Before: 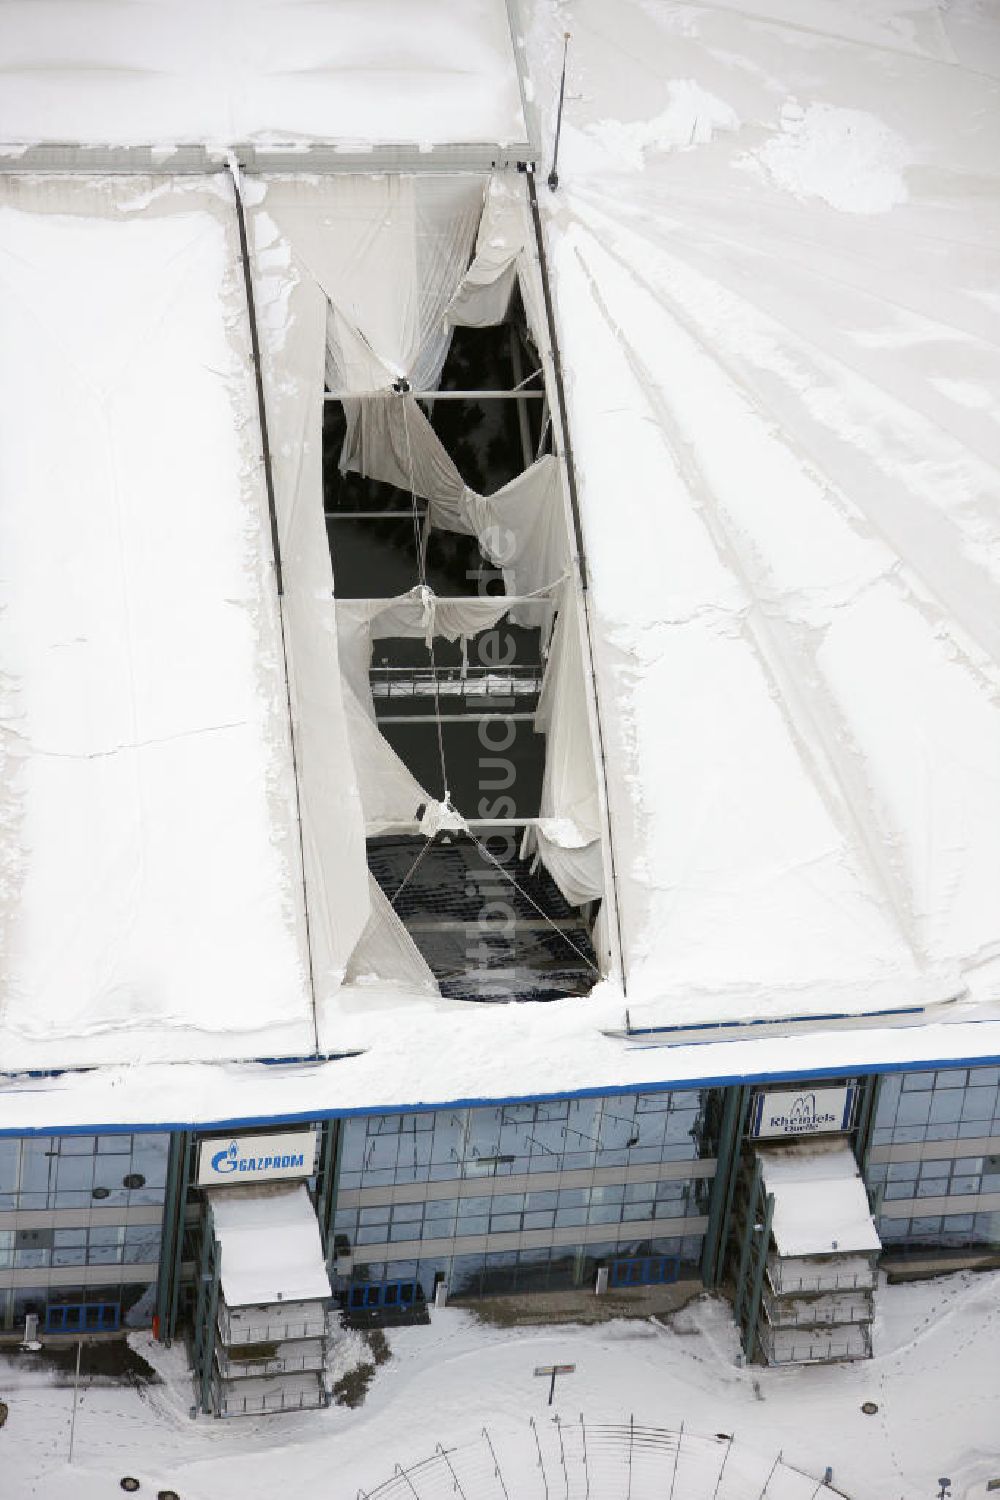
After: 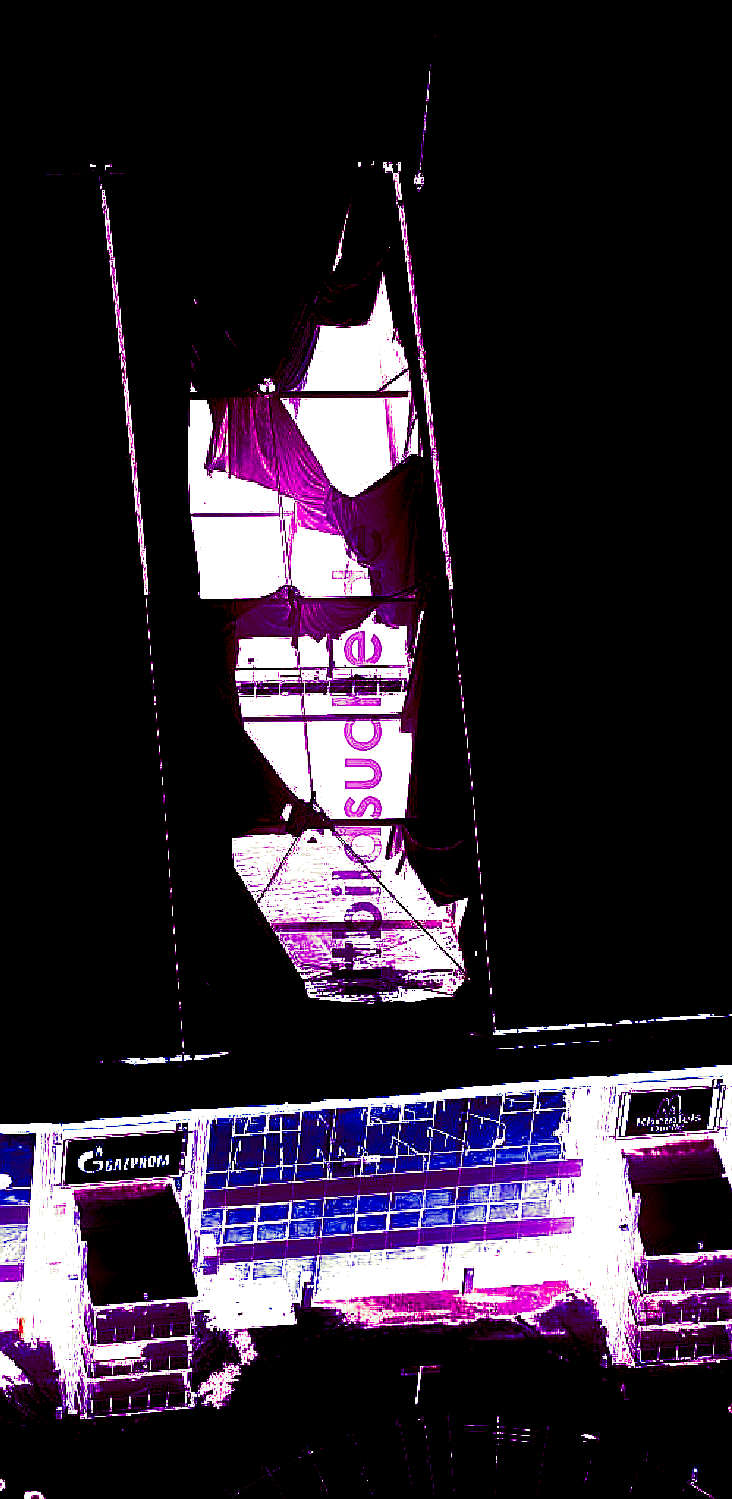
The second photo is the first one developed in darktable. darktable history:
split-toning: shadows › hue 290.82°, shadows › saturation 0.34, highlights › saturation 0.38, balance 0, compress 50%
bloom: on, module defaults
crop: left 13.443%, right 13.31%
color contrast: green-magenta contrast 0.96
sharpen: radius 1.4, amount 1.25, threshold 0.7
contrast brightness saturation: contrast 0.06, brightness -0.01, saturation -0.23
color balance: mode lift, gamma, gain (sRGB)
white balance: red 8, blue 8
